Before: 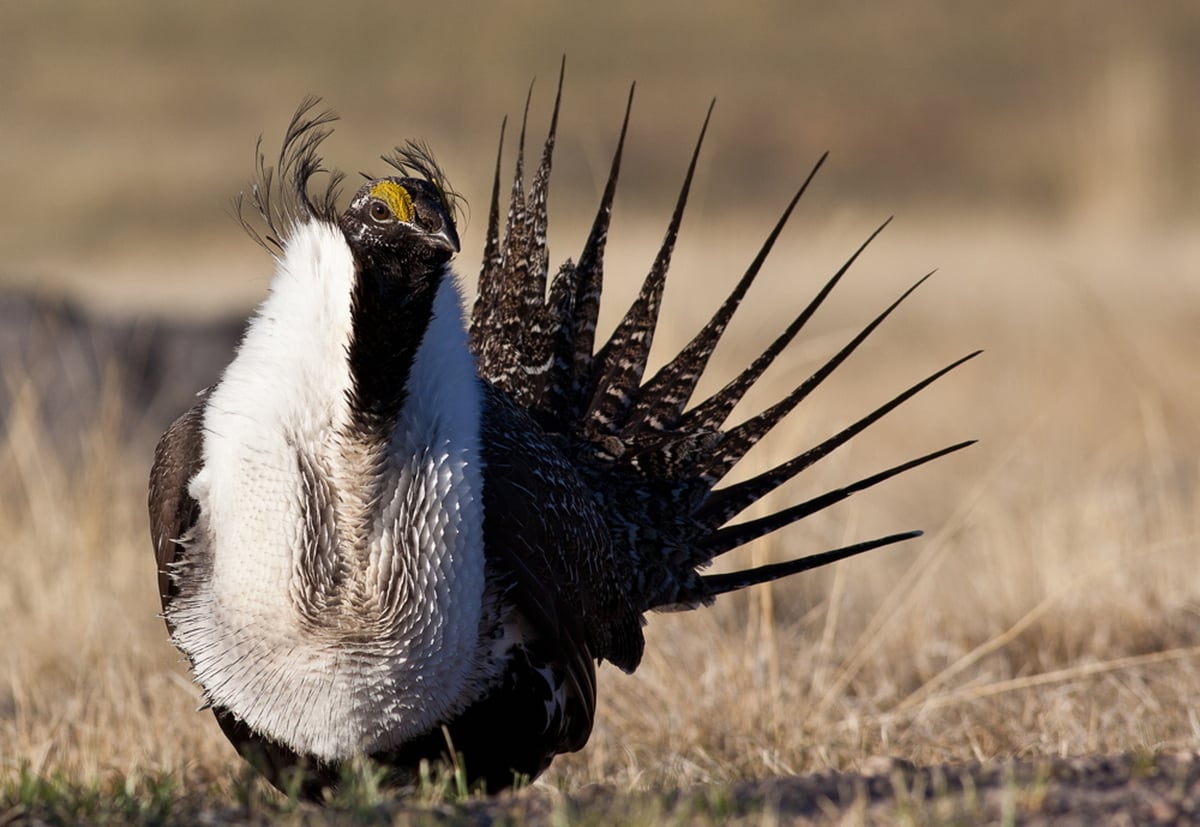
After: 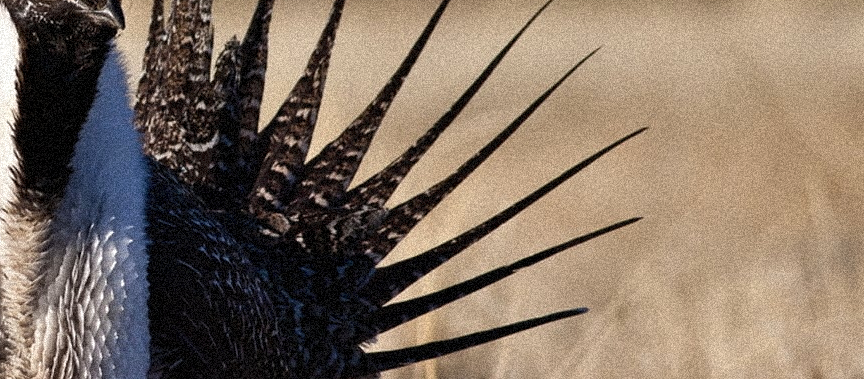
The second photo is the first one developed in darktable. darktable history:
crop and rotate: left 27.938%, top 27.046%, bottom 27.046%
grain: coarseness 46.9 ISO, strength 50.21%, mid-tones bias 0%
shadows and highlights: white point adjustment 1, soften with gaussian
